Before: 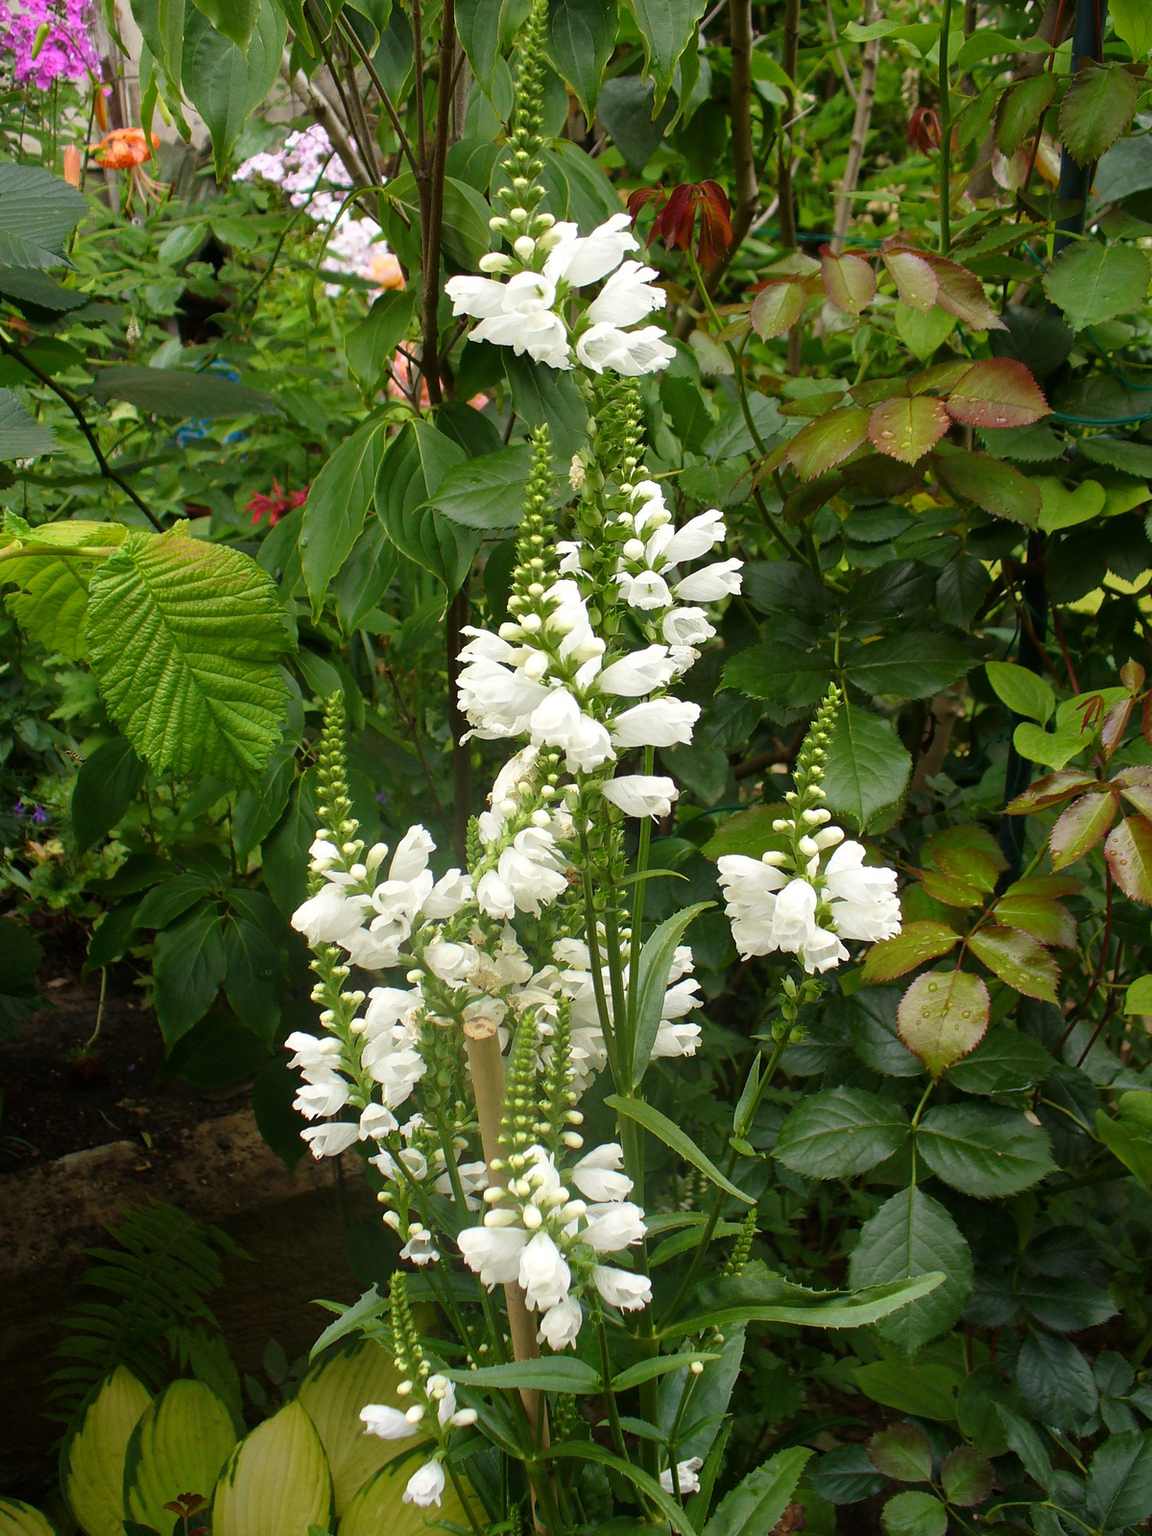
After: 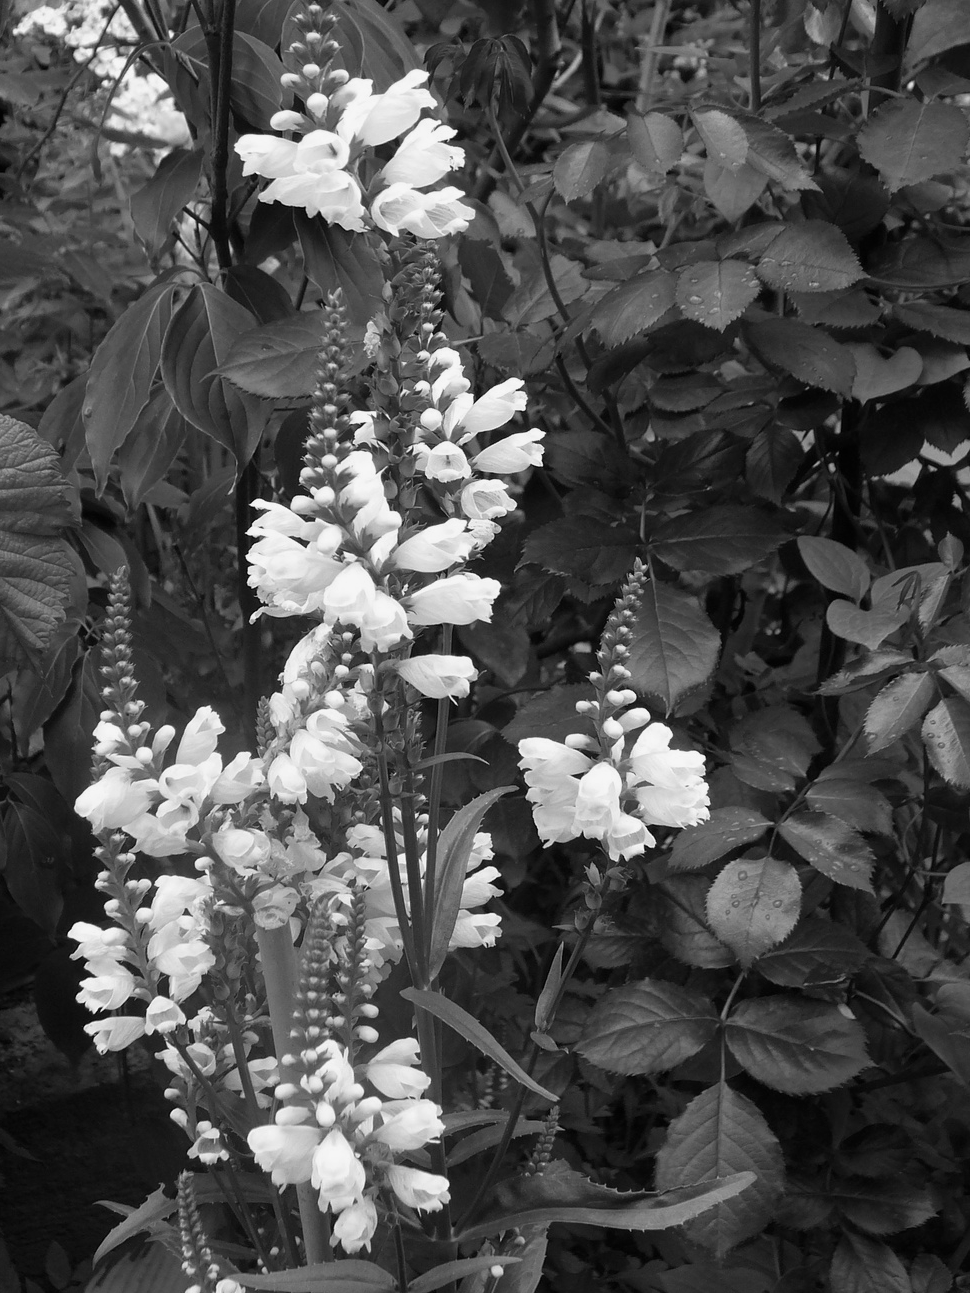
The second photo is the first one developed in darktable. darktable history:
crop: left 19.159%, top 9.58%, bottom 9.58%
color calibration: output gray [0.23, 0.37, 0.4, 0], gray › normalize channels true, illuminant same as pipeline (D50), adaptation XYZ, x 0.346, y 0.359, gamut compression 0
